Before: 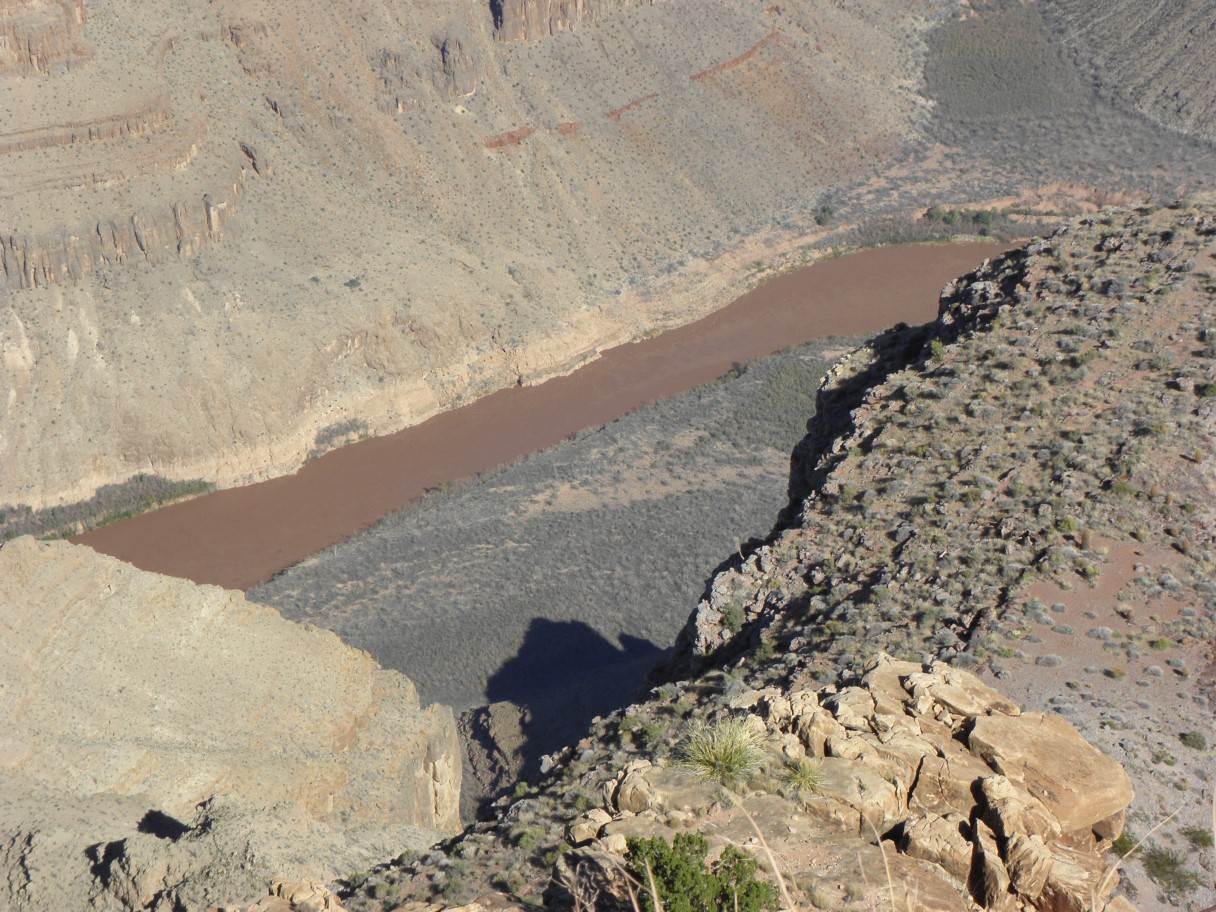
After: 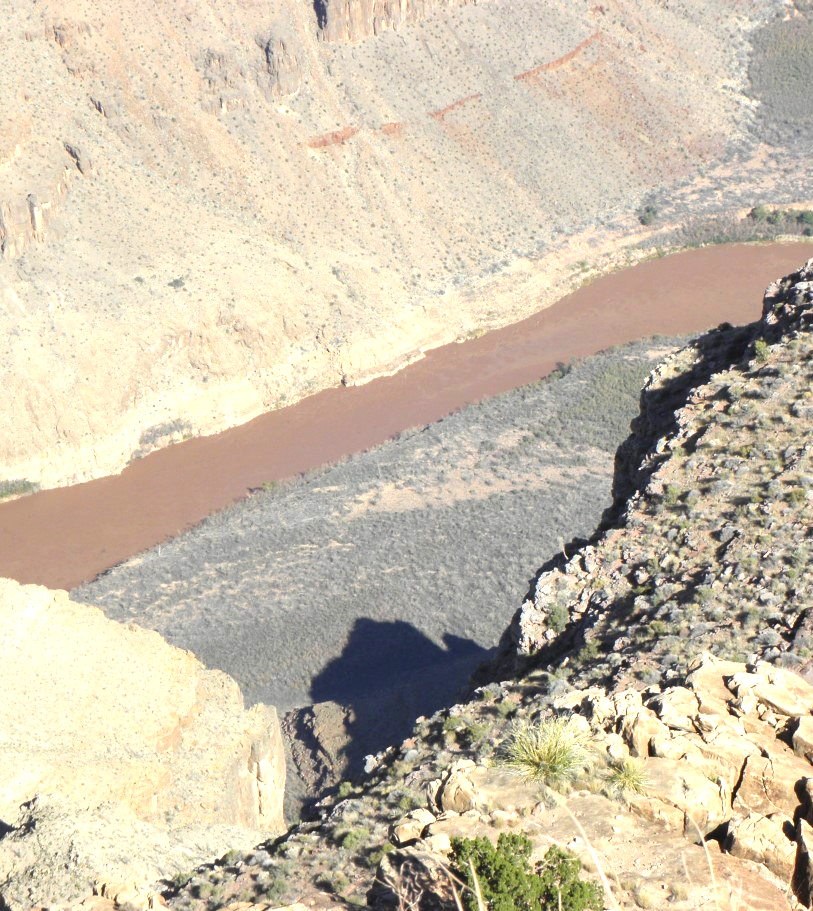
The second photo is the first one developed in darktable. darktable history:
contrast brightness saturation: contrast 0.083, saturation 0.015
crop and rotate: left 14.477%, right 18.635%
exposure: black level correction 0, exposure 1 EV, compensate highlight preservation false
